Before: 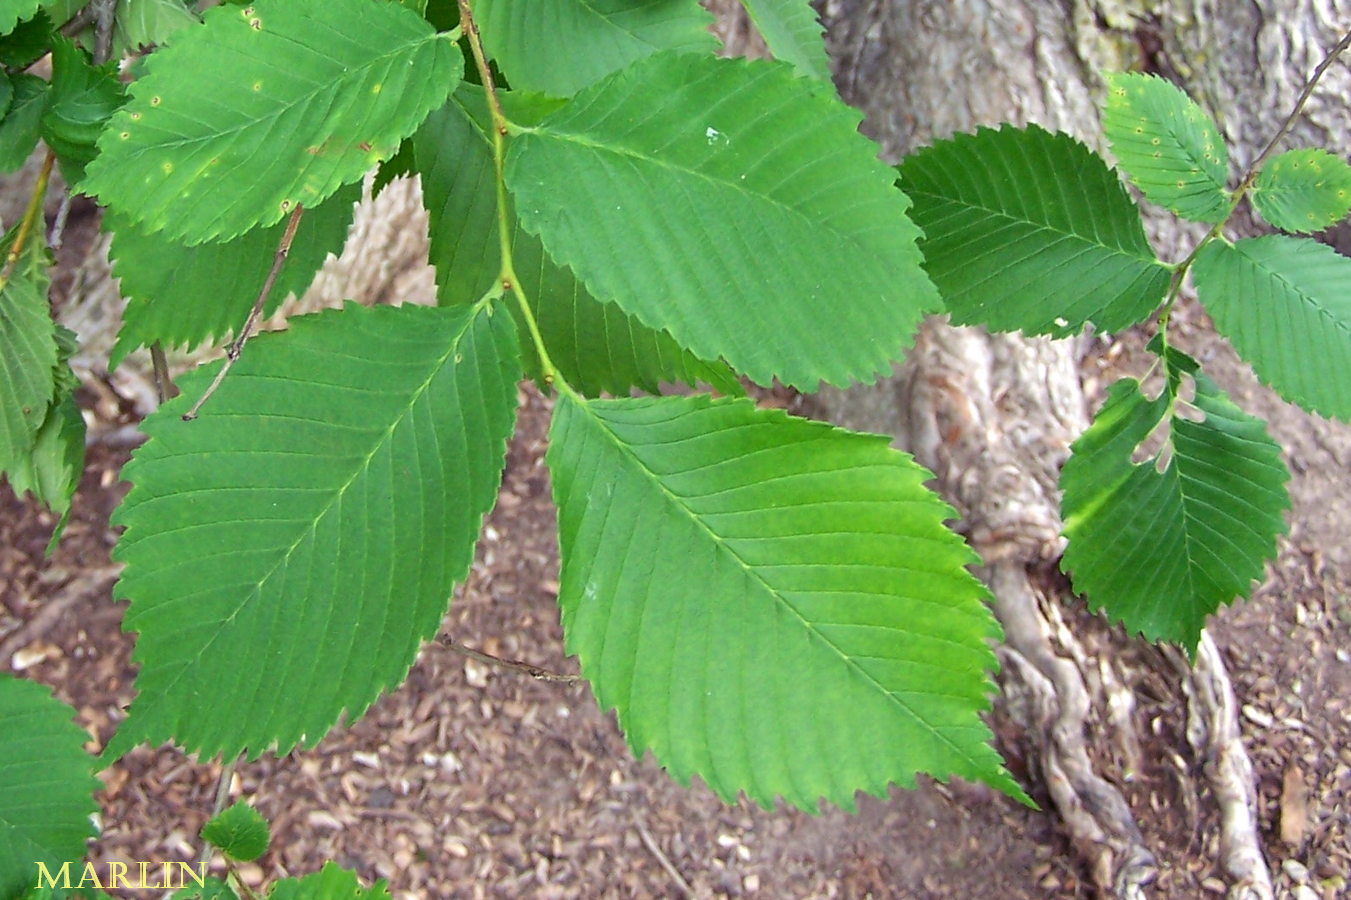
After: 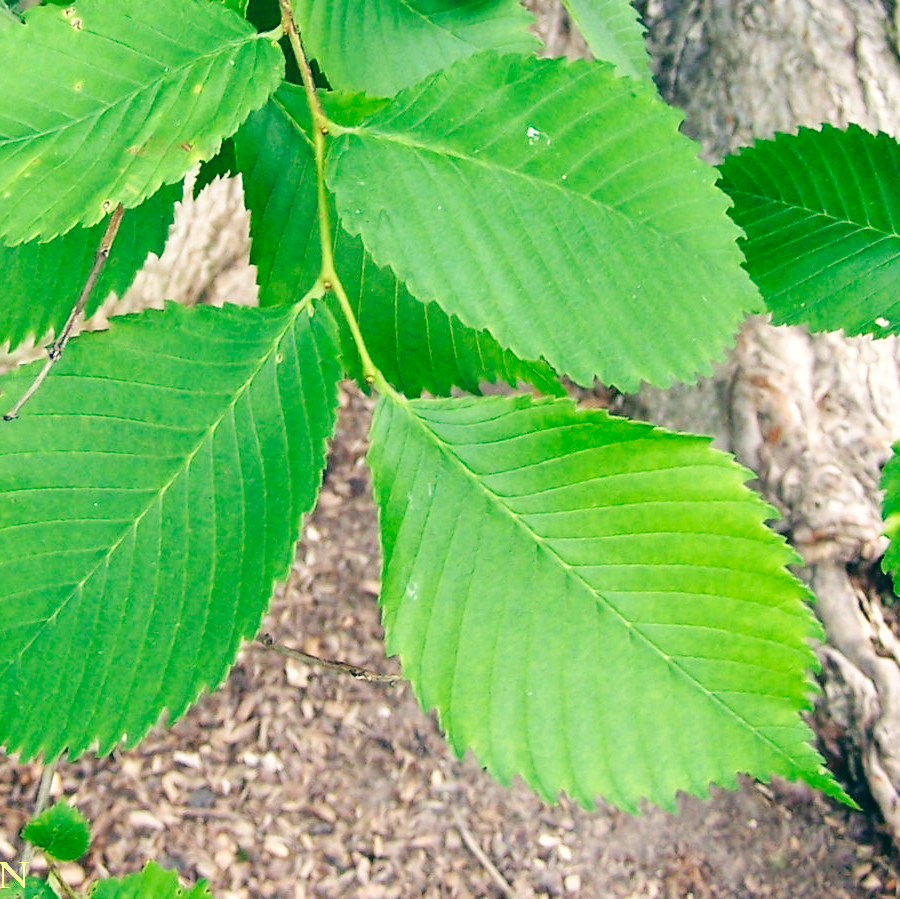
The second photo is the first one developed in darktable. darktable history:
color balance: lift [1.005, 0.99, 1.007, 1.01], gamma [1, 0.979, 1.011, 1.021], gain [0.923, 1.098, 1.025, 0.902], input saturation 90.45%, contrast 7.73%, output saturation 105.91%
base curve: curves: ch0 [(0, 0) (0.036, 0.025) (0.121, 0.166) (0.206, 0.329) (0.605, 0.79) (1, 1)], preserve colors none
crop and rotate: left 13.342%, right 19.991%
